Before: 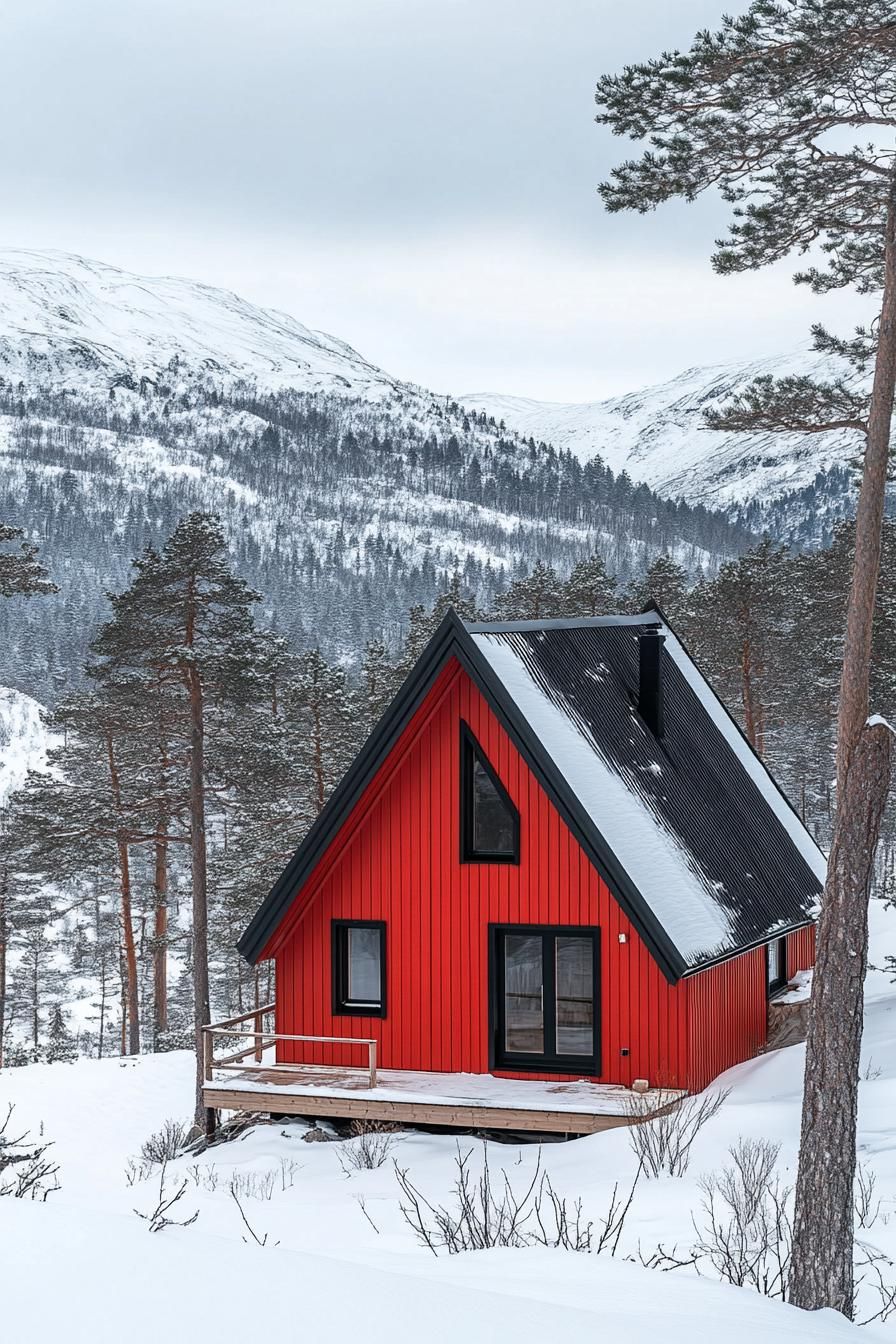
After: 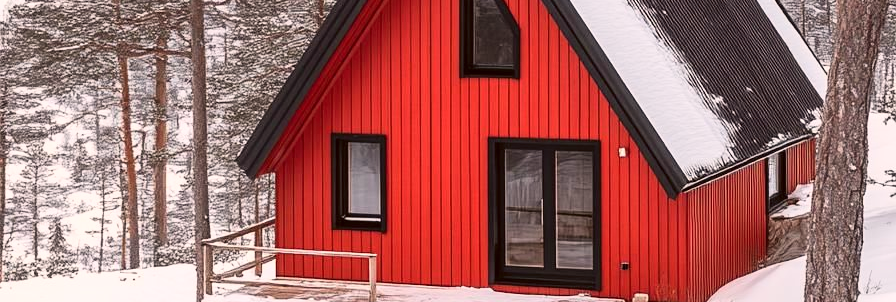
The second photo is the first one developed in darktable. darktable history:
contrast brightness saturation: contrast 0.201, brightness 0.169, saturation 0.224
color correction: highlights a* 10.25, highlights b* 9.79, shadows a* 8.34, shadows b* 8.32, saturation 0.81
crop and rotate: top 58.493%, bottom 19.028%
